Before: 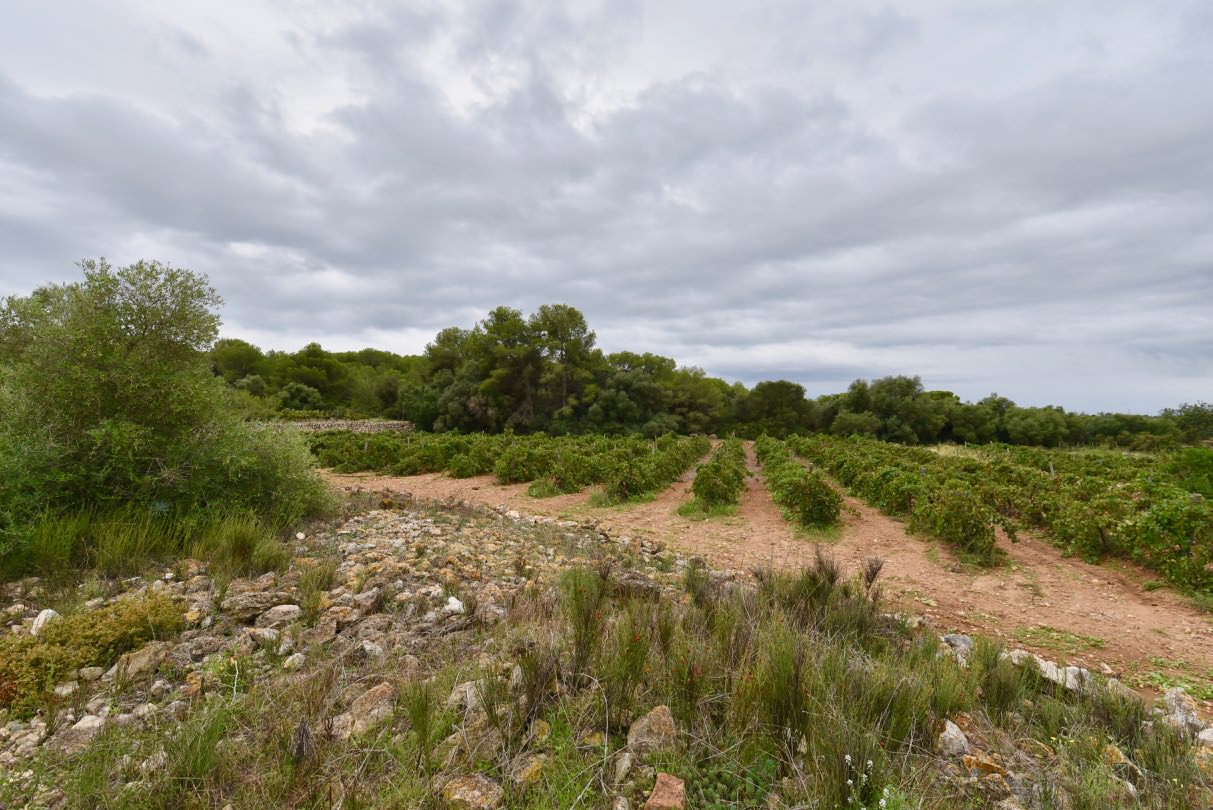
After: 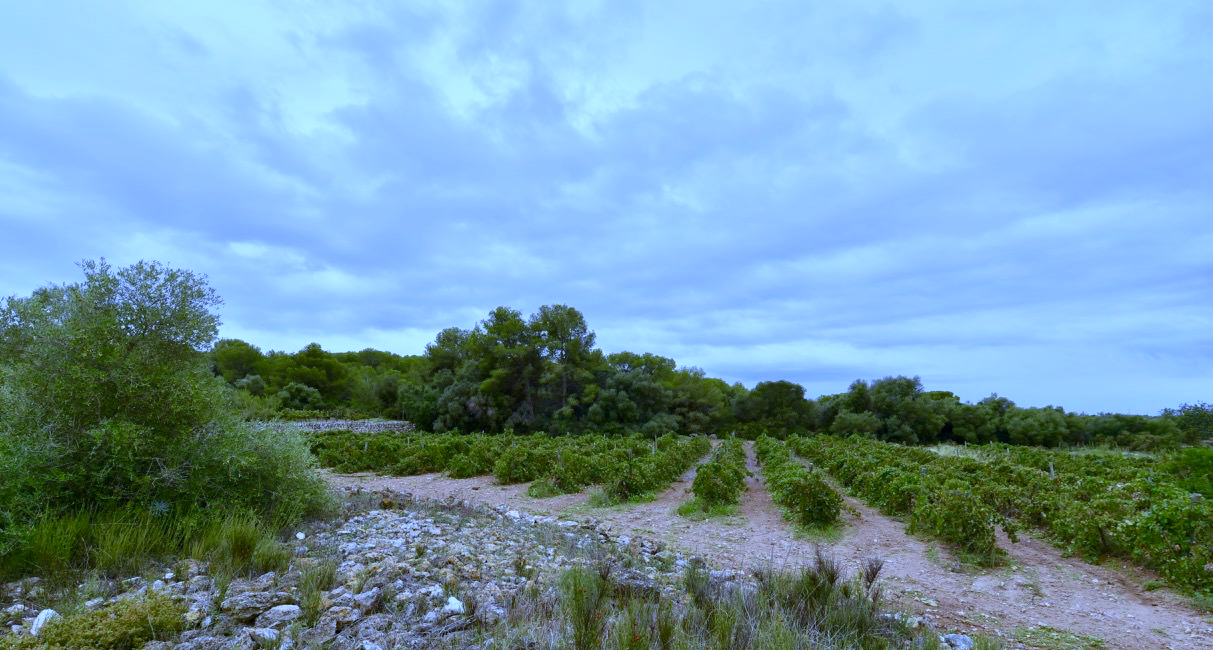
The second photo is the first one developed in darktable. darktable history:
white balance: red 0.766, blue 1.537
crop: bottom 19.644%
